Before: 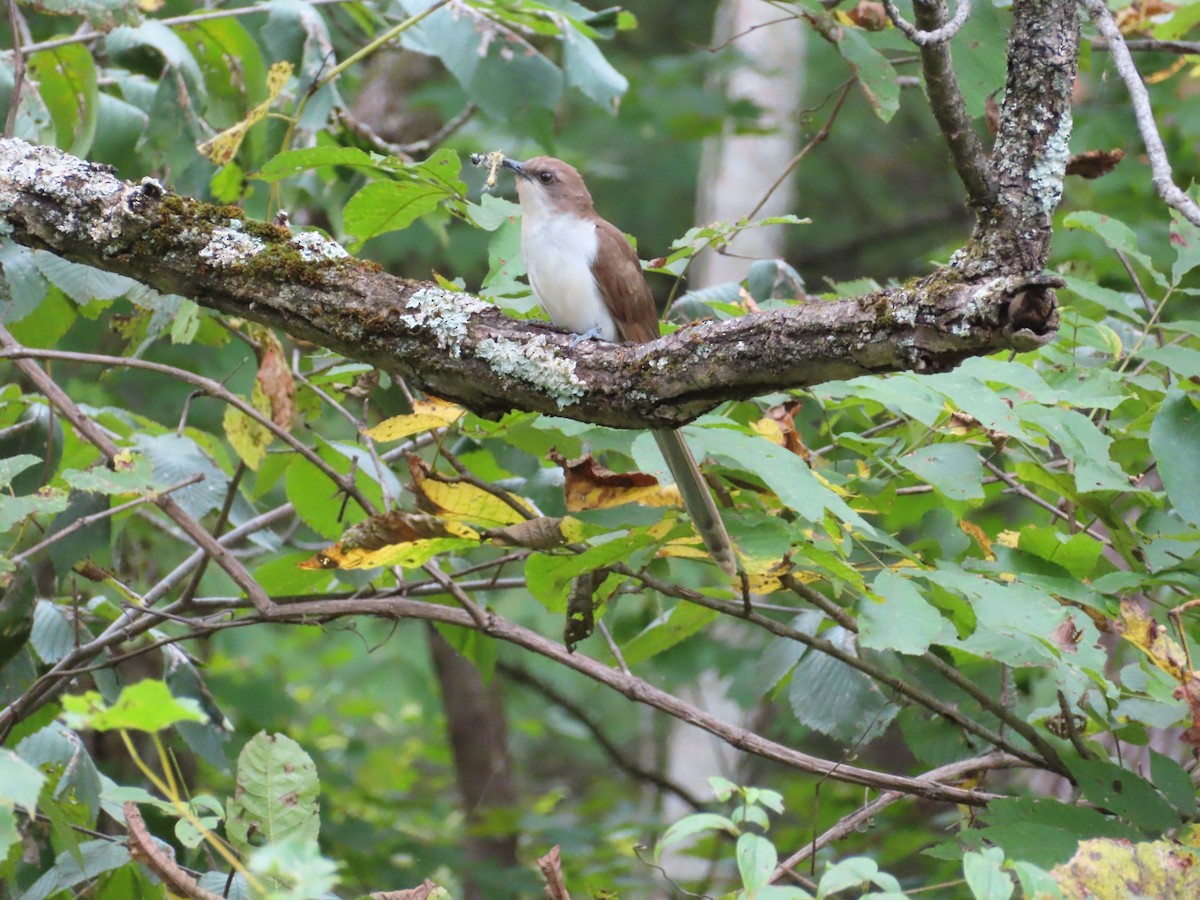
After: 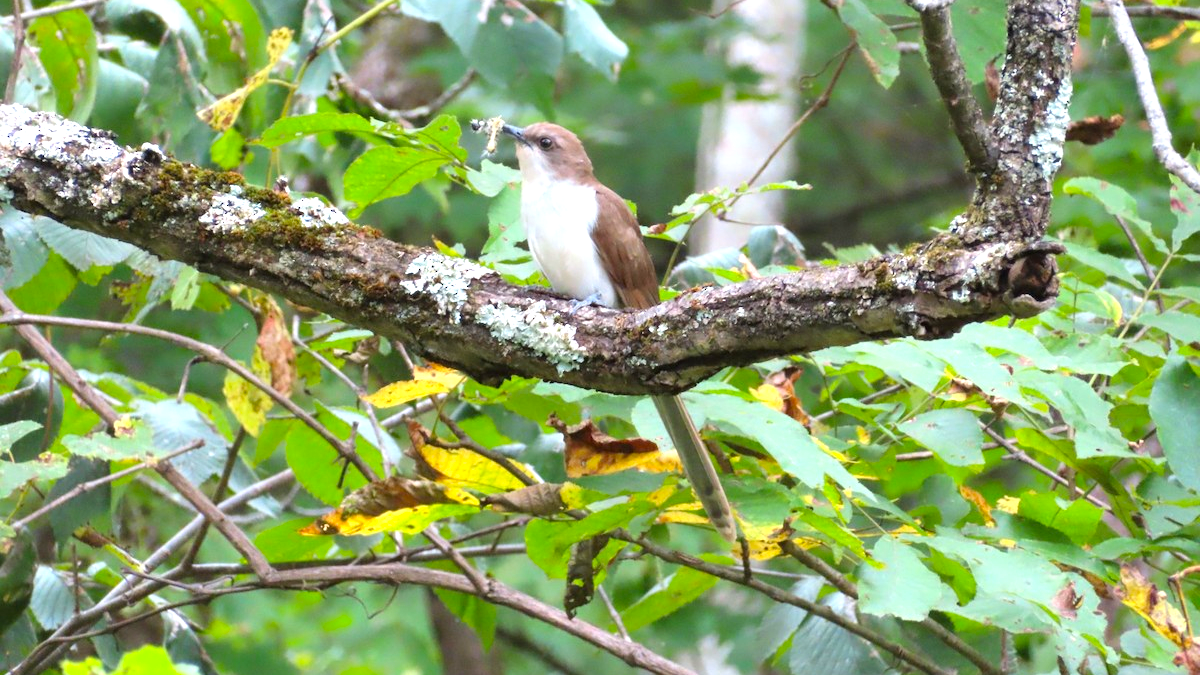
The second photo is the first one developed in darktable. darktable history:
crop: top 3.857%, bottom 21.132%
color balance: contrast 6.48%, output saturation 113.3%
exposure: black level correction 0.001, exposure 0.5 EV, compensate exposure bias true, compensate highlight preservation false
